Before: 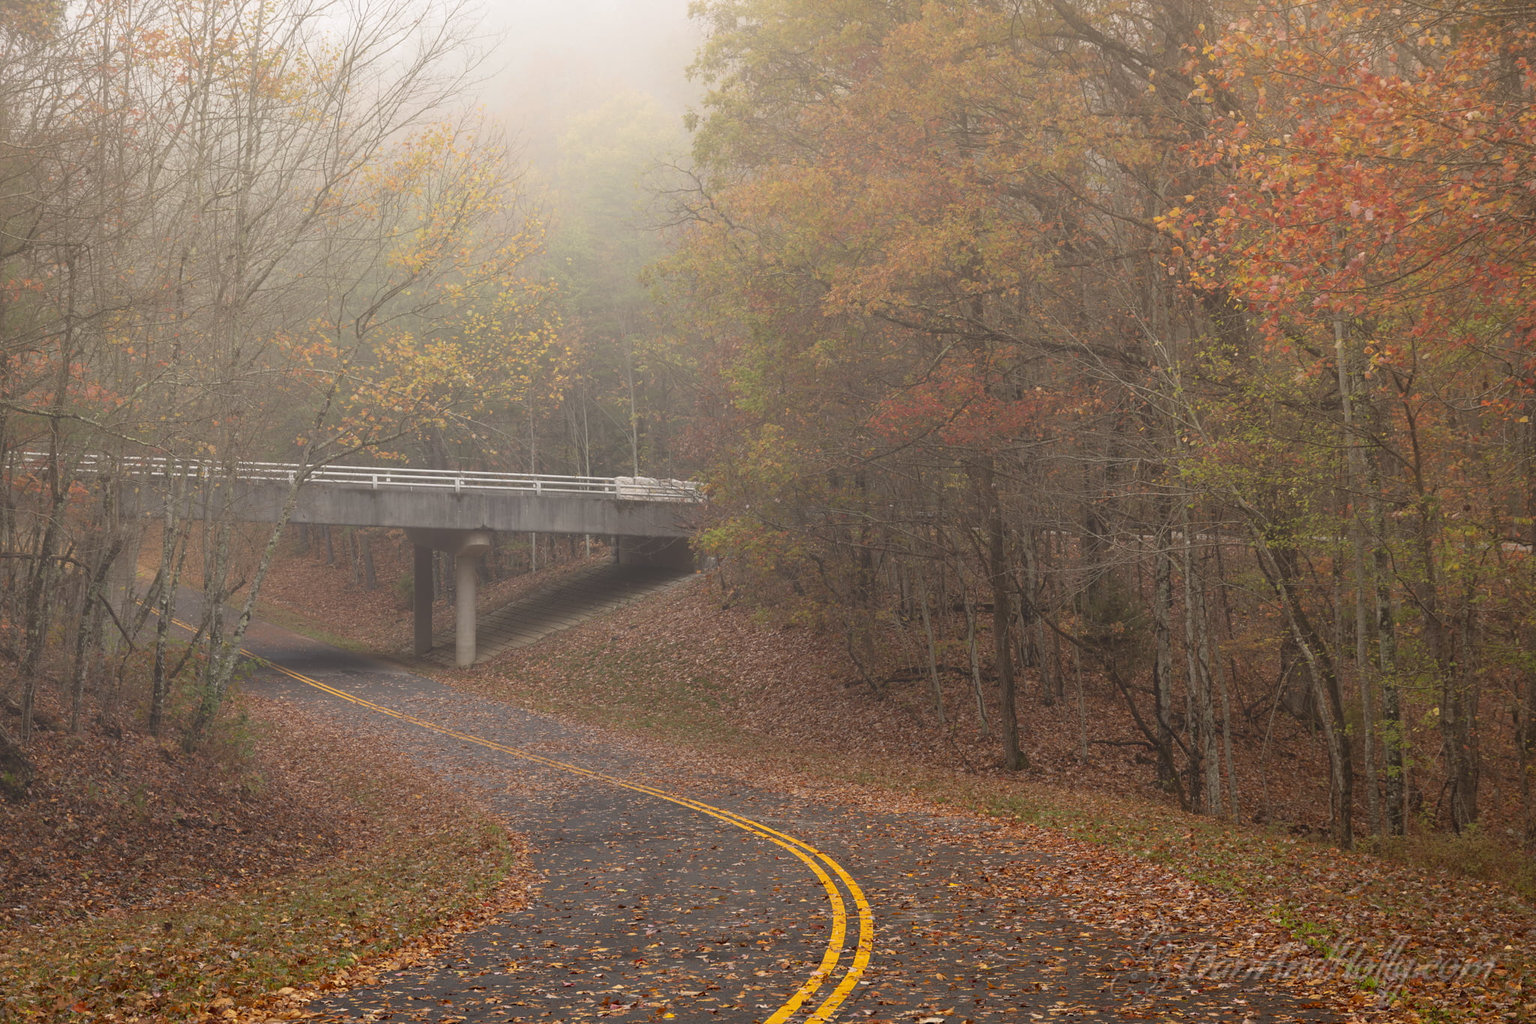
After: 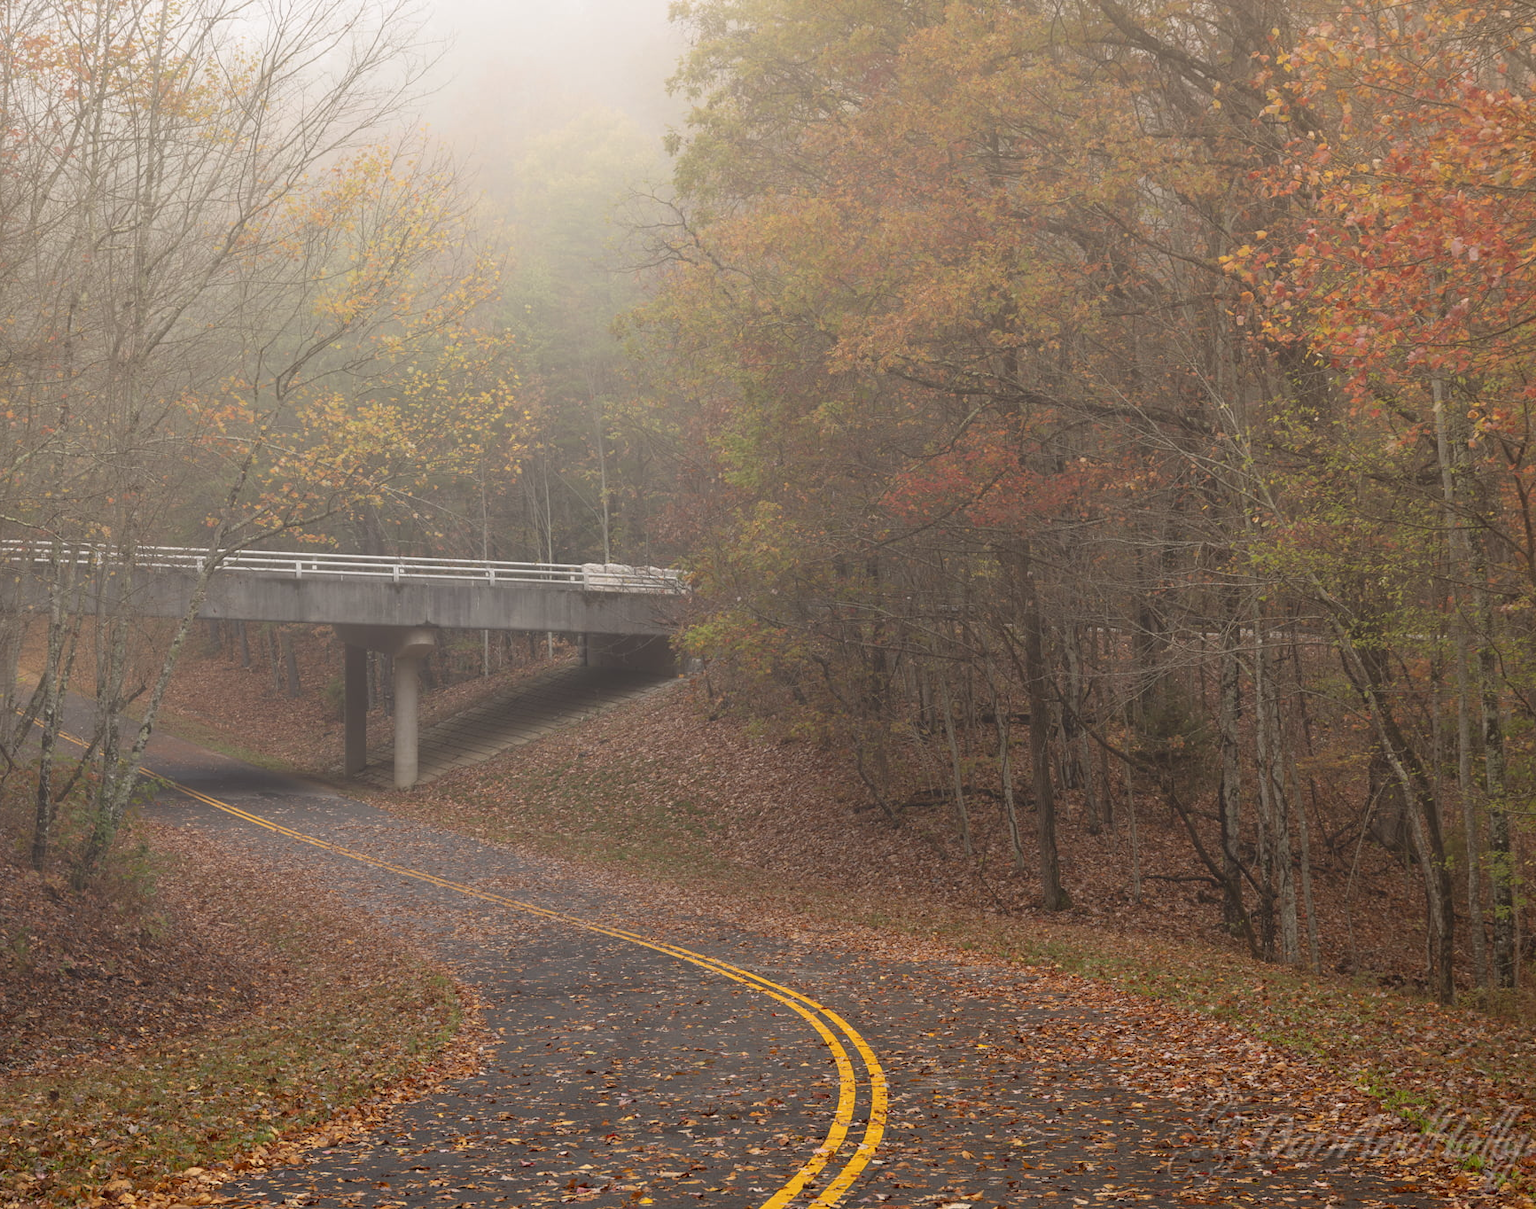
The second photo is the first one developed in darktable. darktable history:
contrast brightness saturation: saturation -0.048
crop: left 7.967%, right 7.398%
